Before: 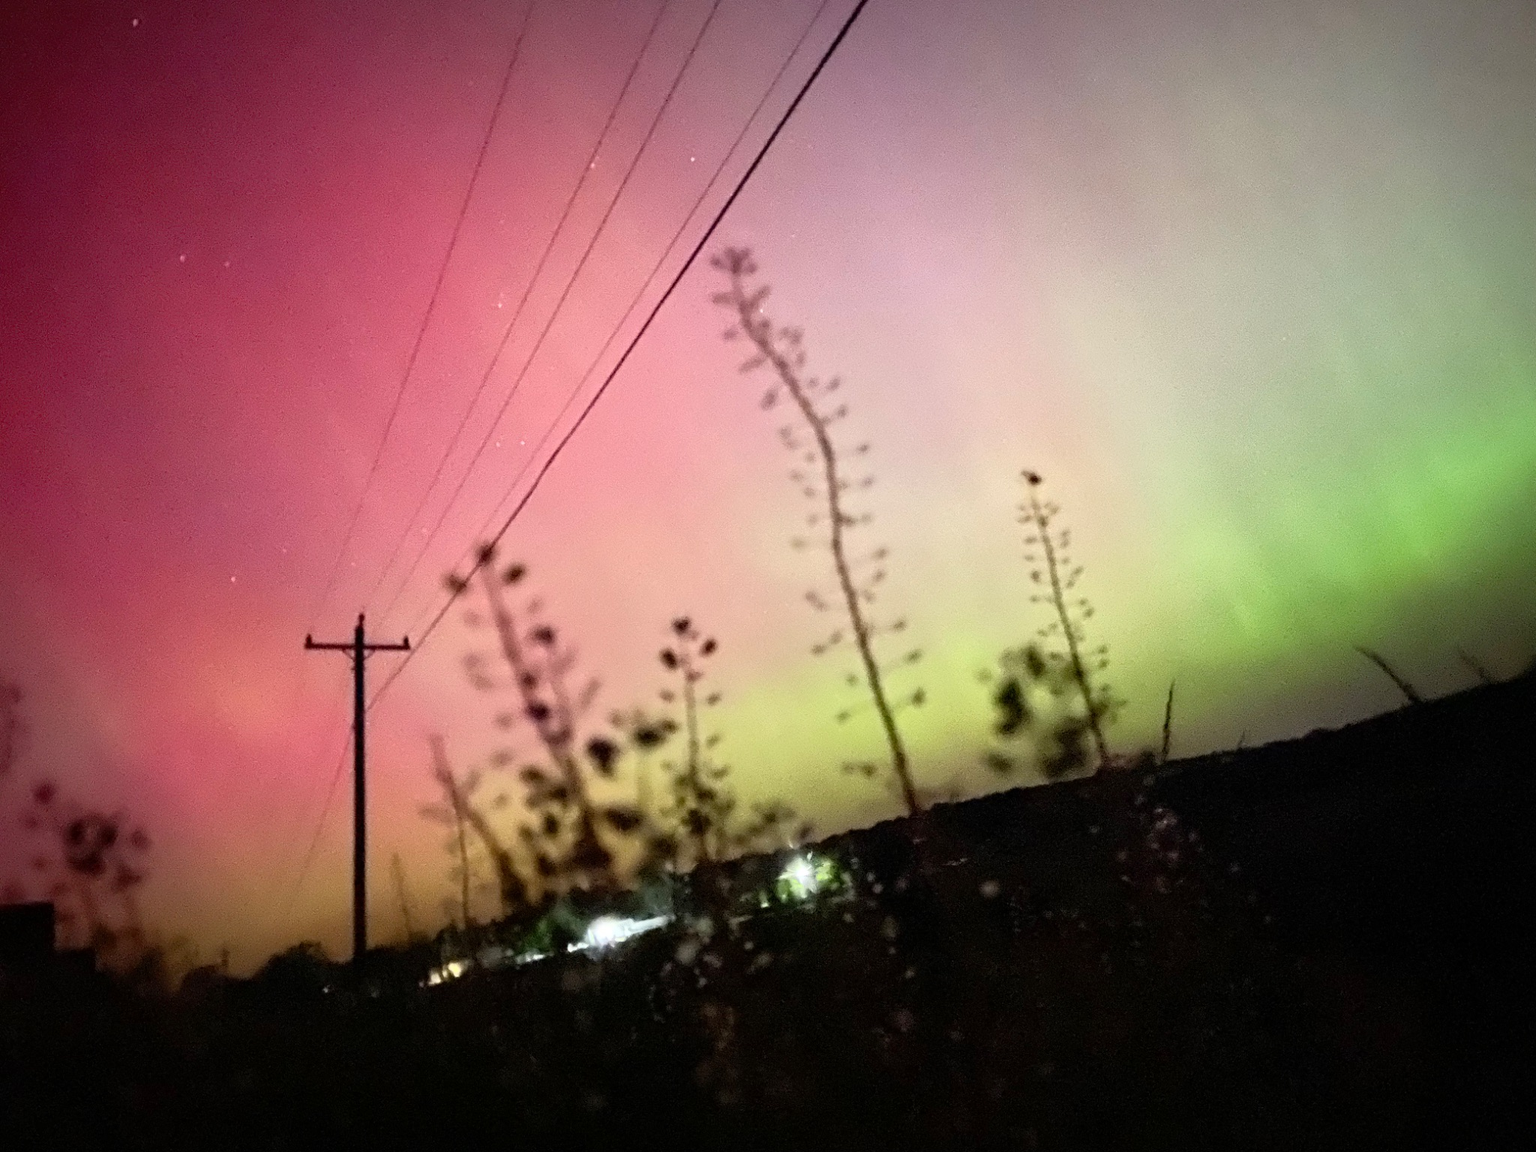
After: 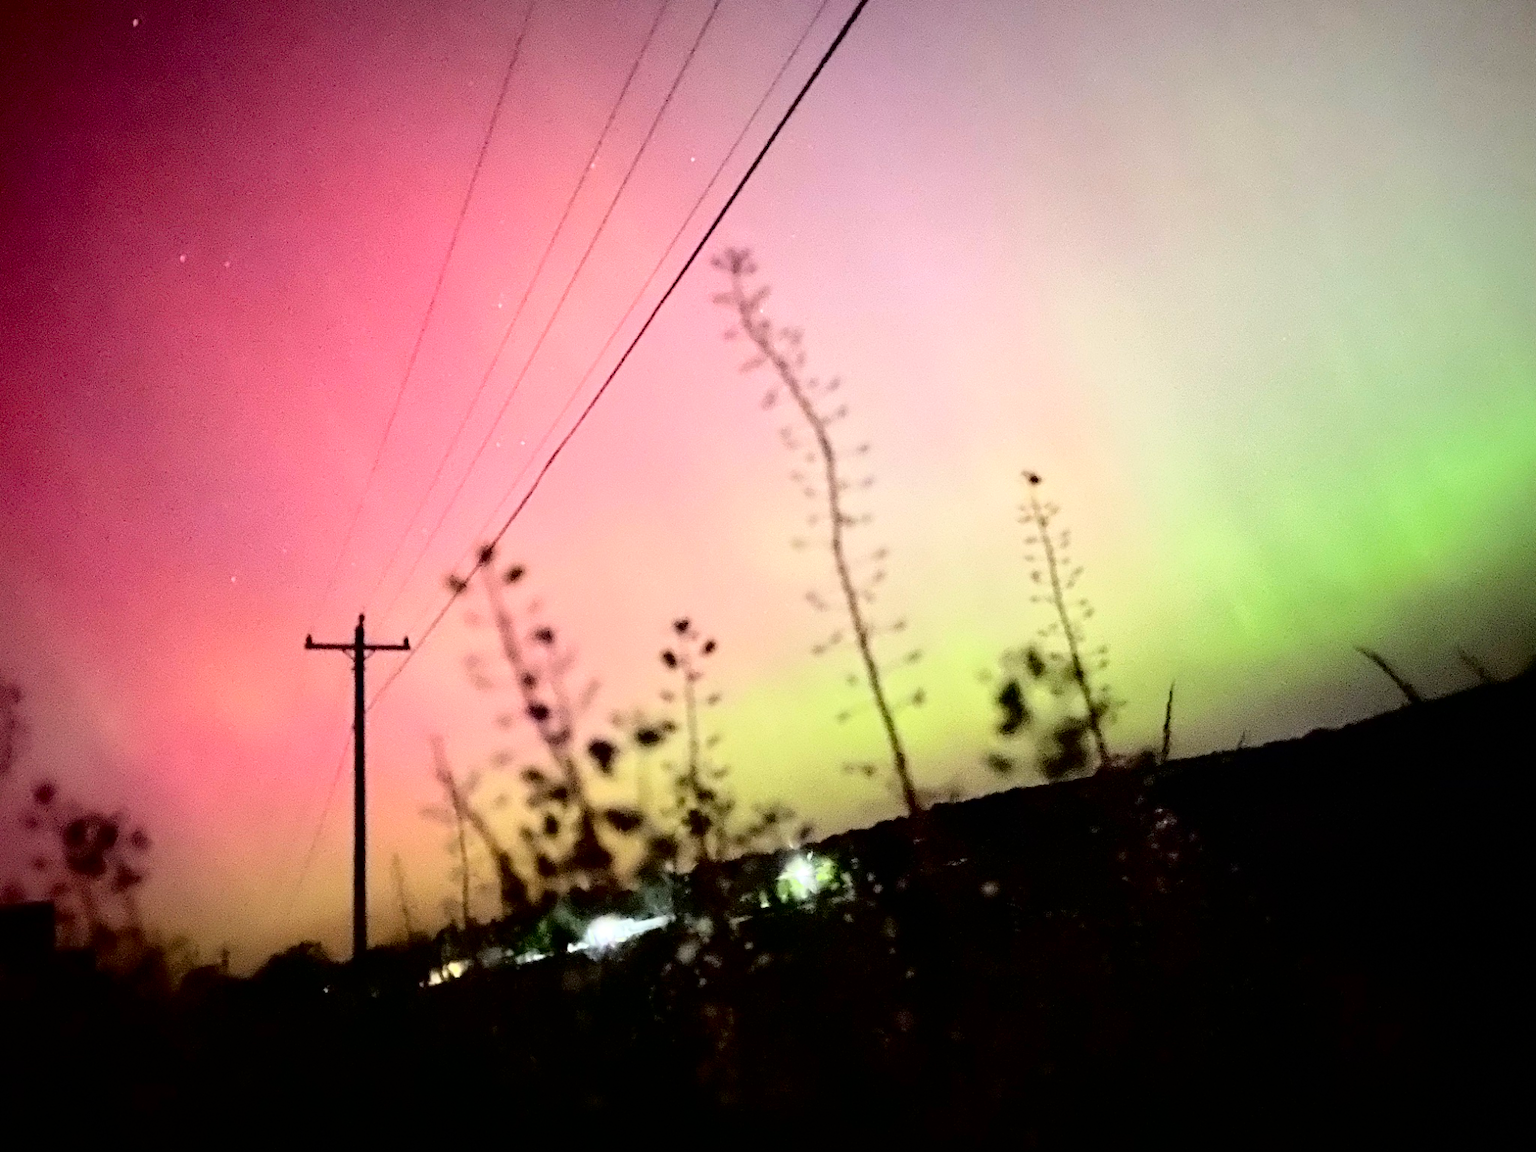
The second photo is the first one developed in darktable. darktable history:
tone curve: curves: ch0 [(0, 0) (0.003, 0) (0.011, 0.001) (0.025, 0.003) (0.044, 0.005) (0.069, 0.012) (0.1, 0.023) (0.136, 0.039) (0.177, 0.088) (0.224, 0.15) (0.277, 0.24) (0.335, 0.337) (0.399, 0.437) (0.468, 0.535) (0.543, 0.629) (0.623, 0.71) (0.709, 0.782) (0.801, 0.856) (0.898, 0.94) (1, 1)], color space Lab, independent channels, preserve colors none
contrast brightness saturation: contrast 0.074, brightness 0.076, saturation 0.176
